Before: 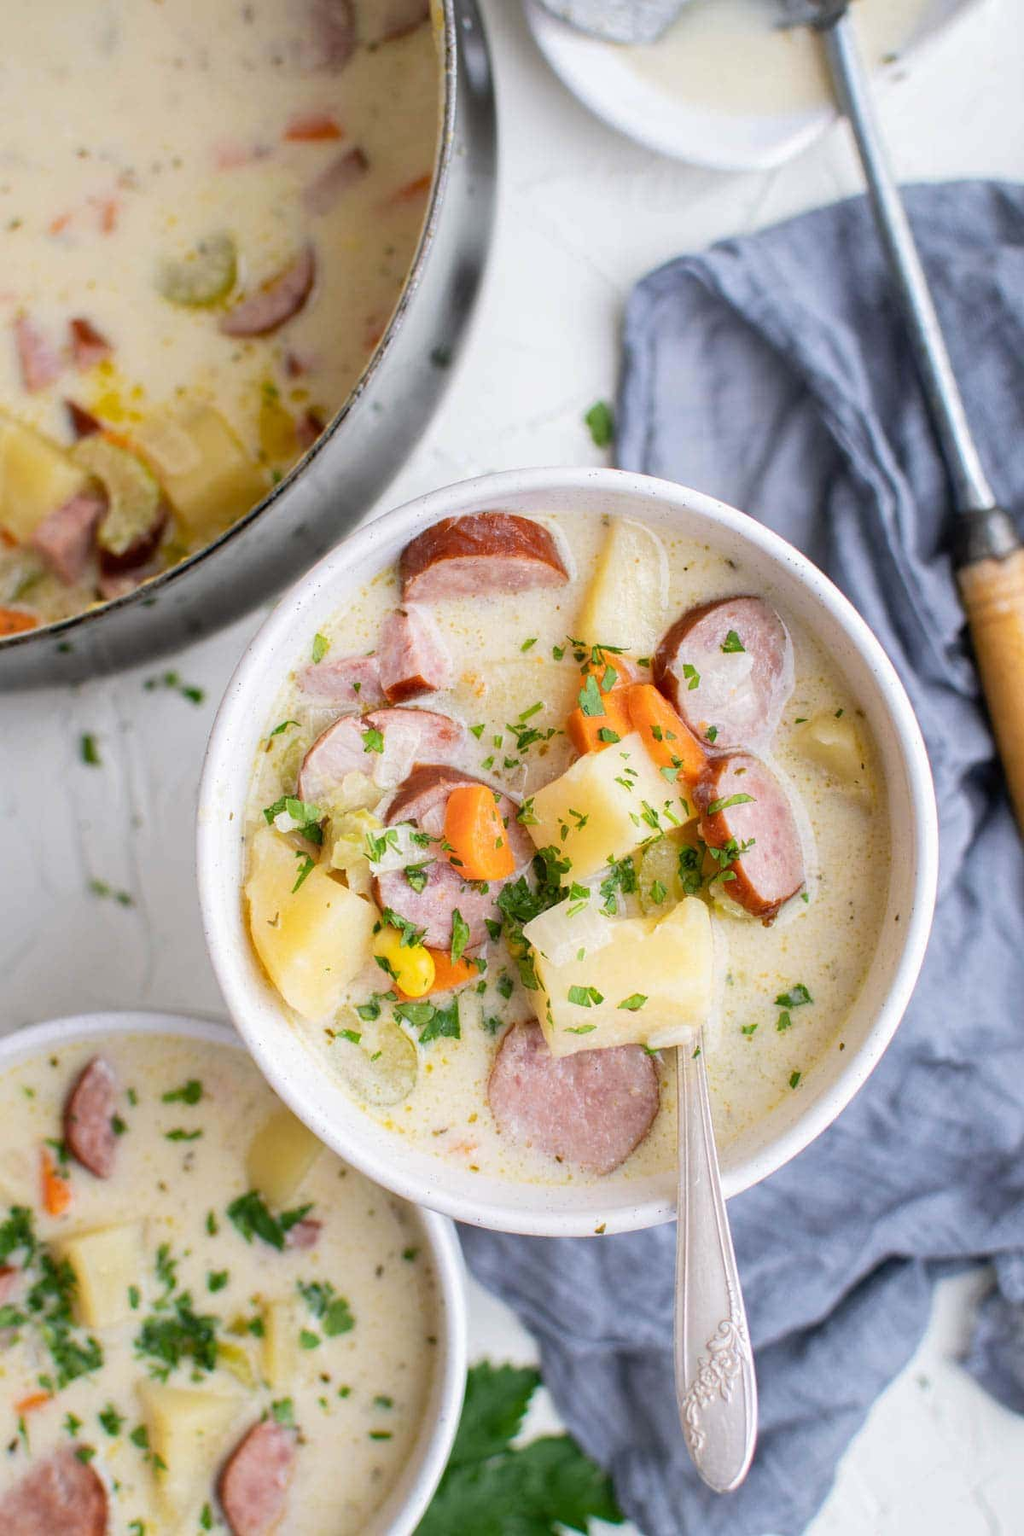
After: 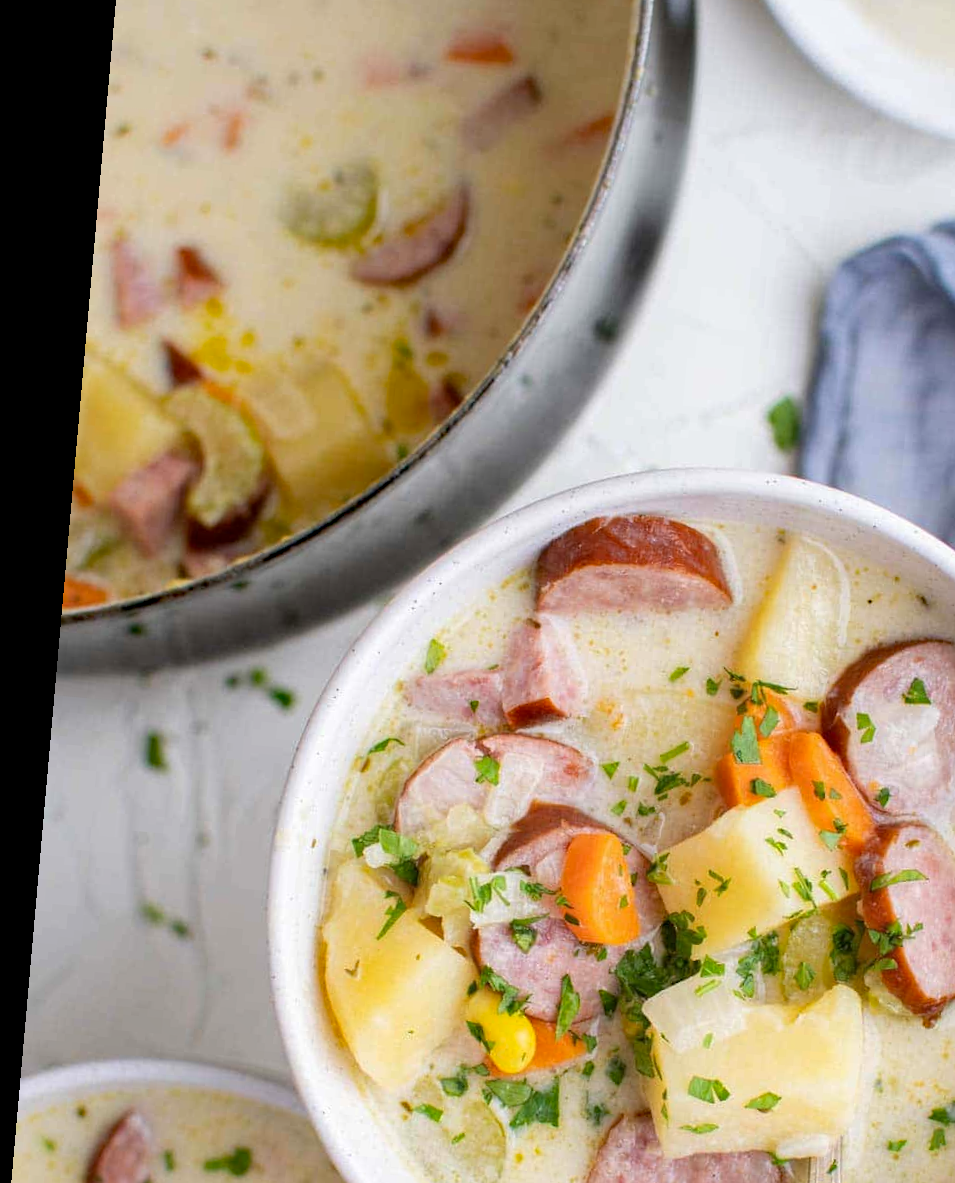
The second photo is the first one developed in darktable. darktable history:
crop and rotate: angle -5.06°, left 2.251%, top 7.034%, right 27.223%, bottom 30.644%
haze removal: compatibility mode true, adaptive false
